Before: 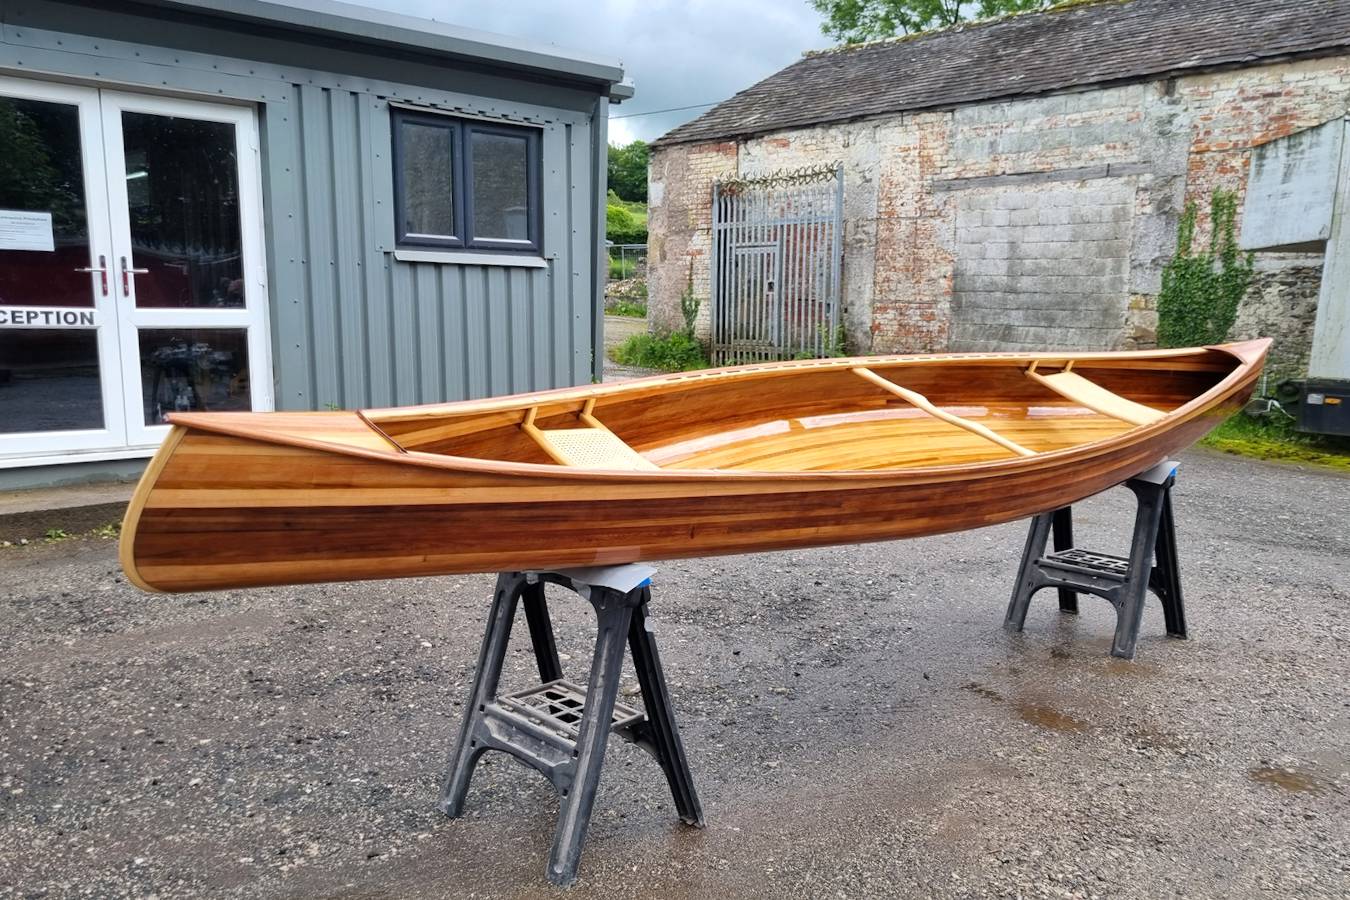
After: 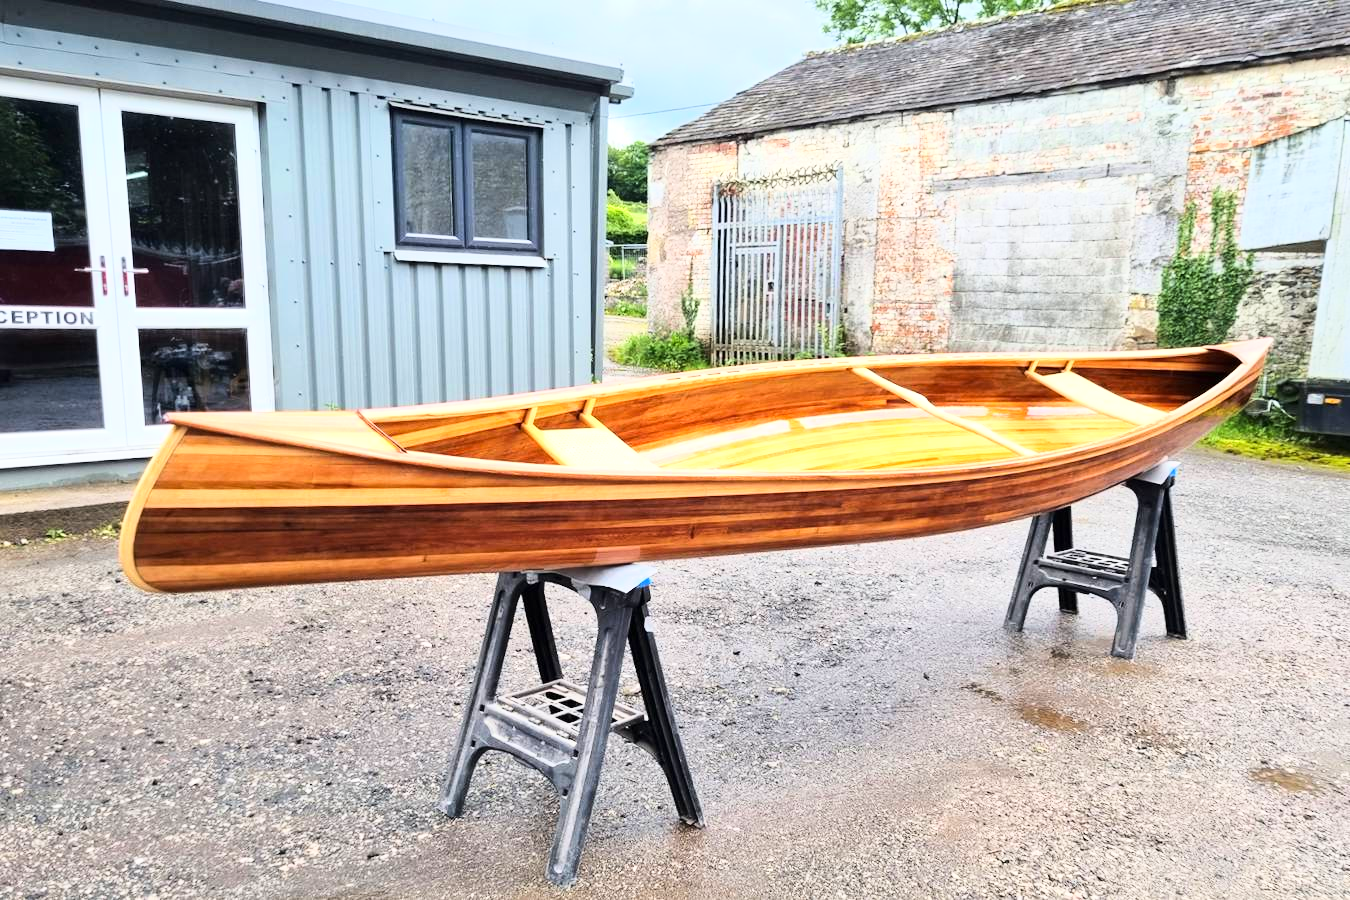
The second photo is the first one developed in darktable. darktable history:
base curve: curves: ch0 [(0, 0) (0.018, 0.026) (0.143, 0.37) (0.33, 0.731) (0.458, 0.853) (0.735, 0.965) (0.905, 0.986) (1, 1)], preserve colors average RGB
